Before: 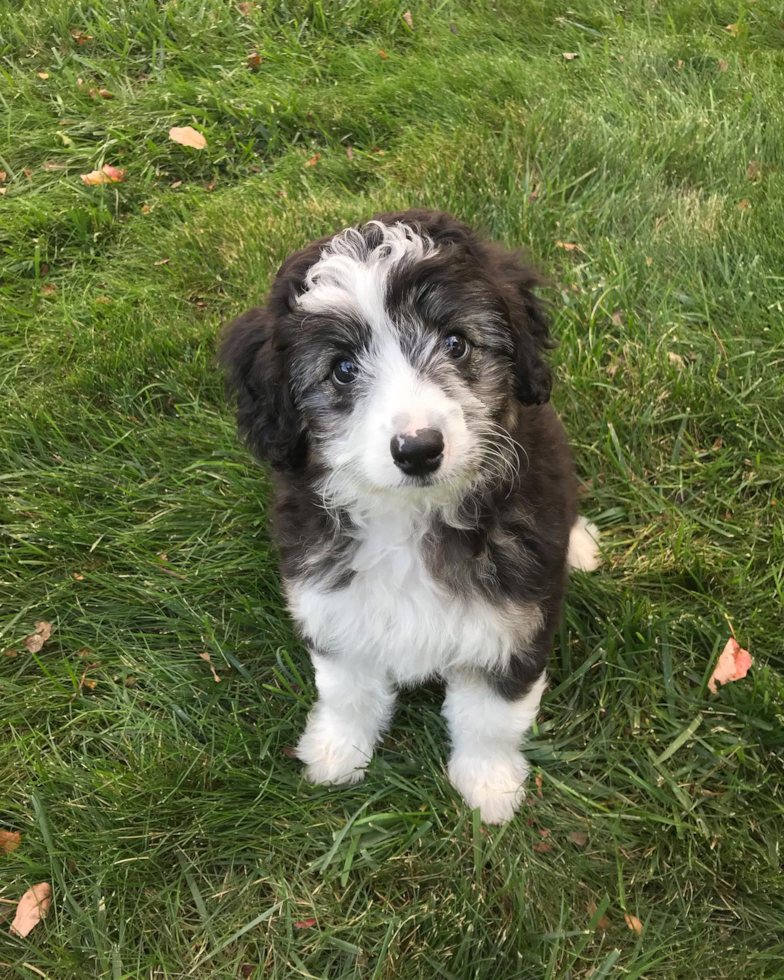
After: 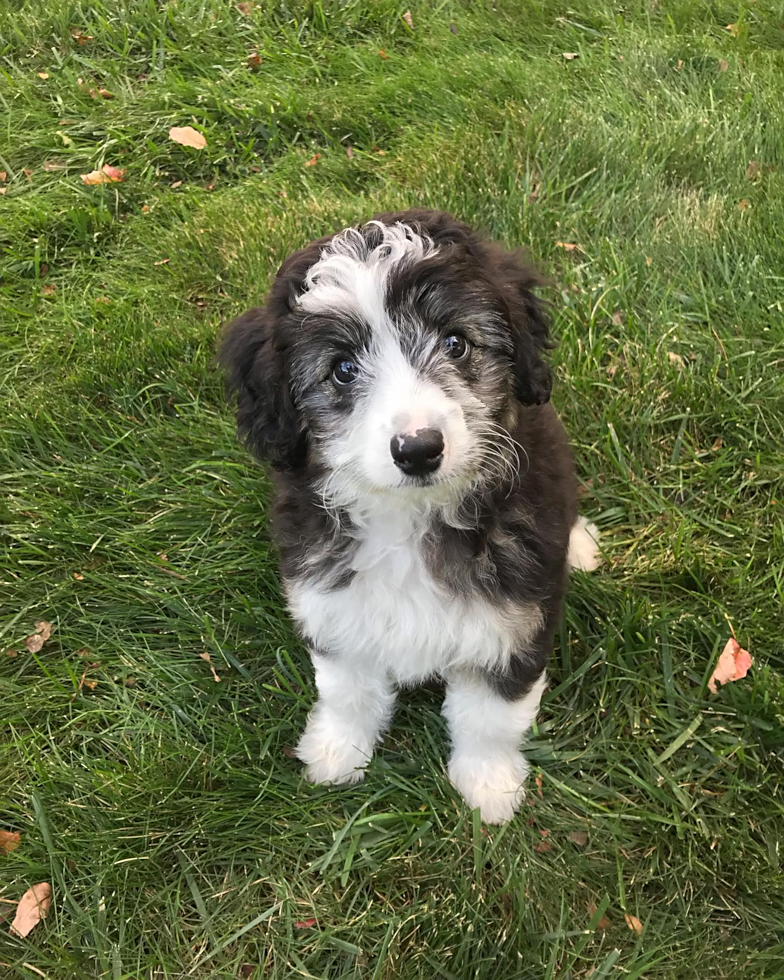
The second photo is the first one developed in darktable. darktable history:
sharpen: radius 1.896, amount 0.396, threshold 1.496
